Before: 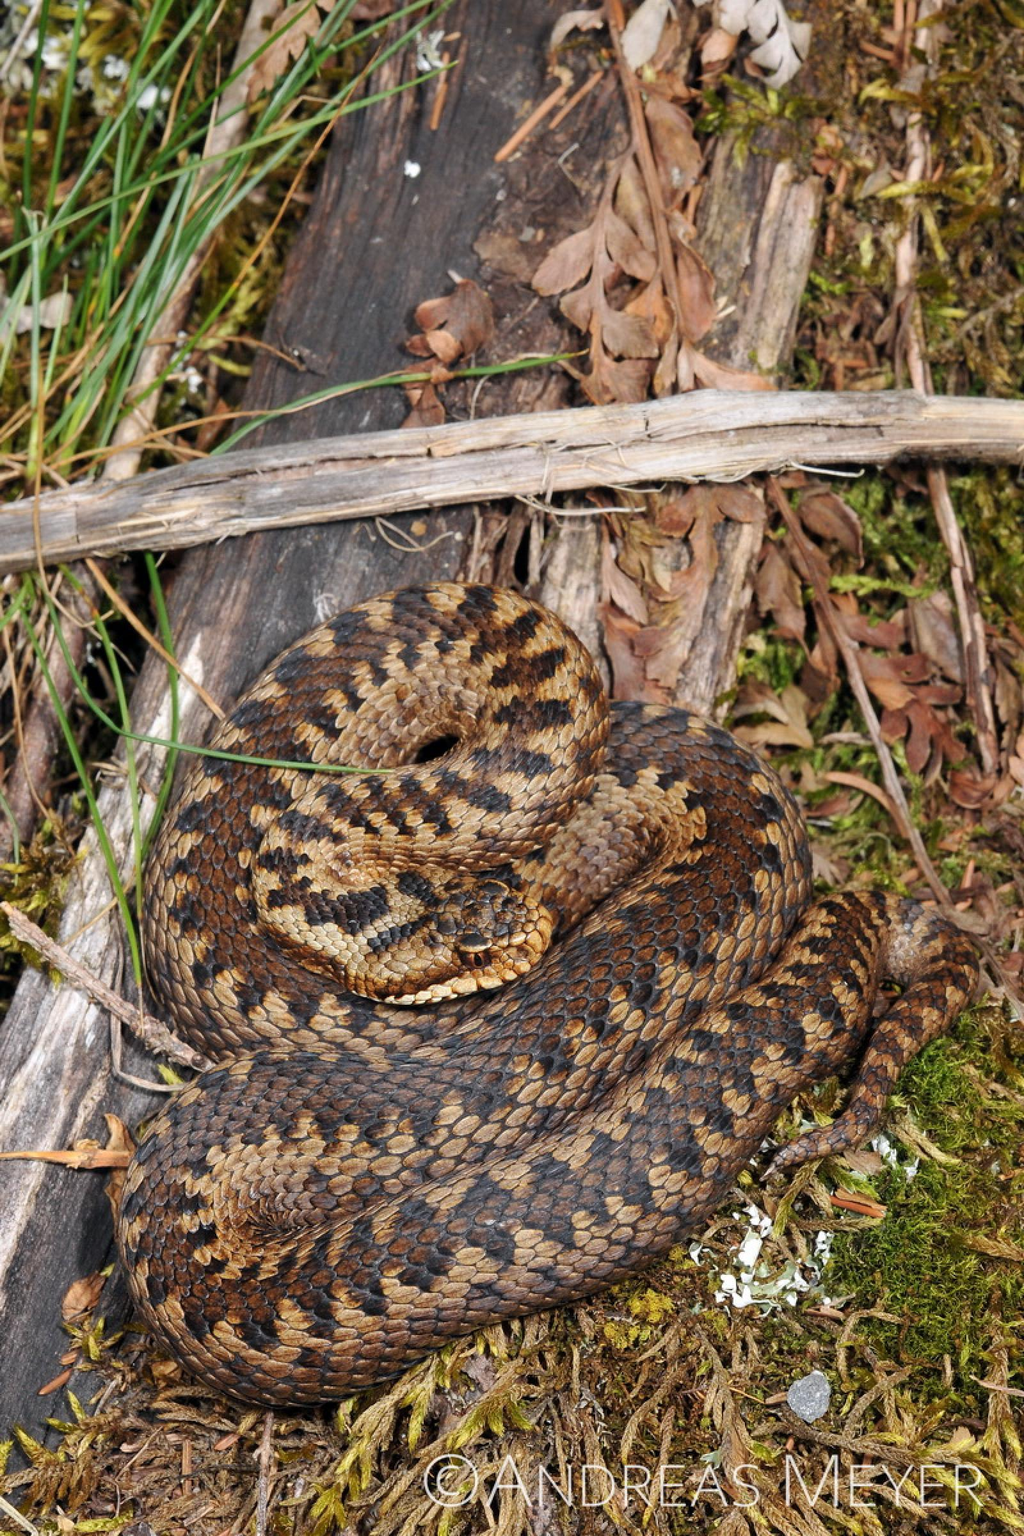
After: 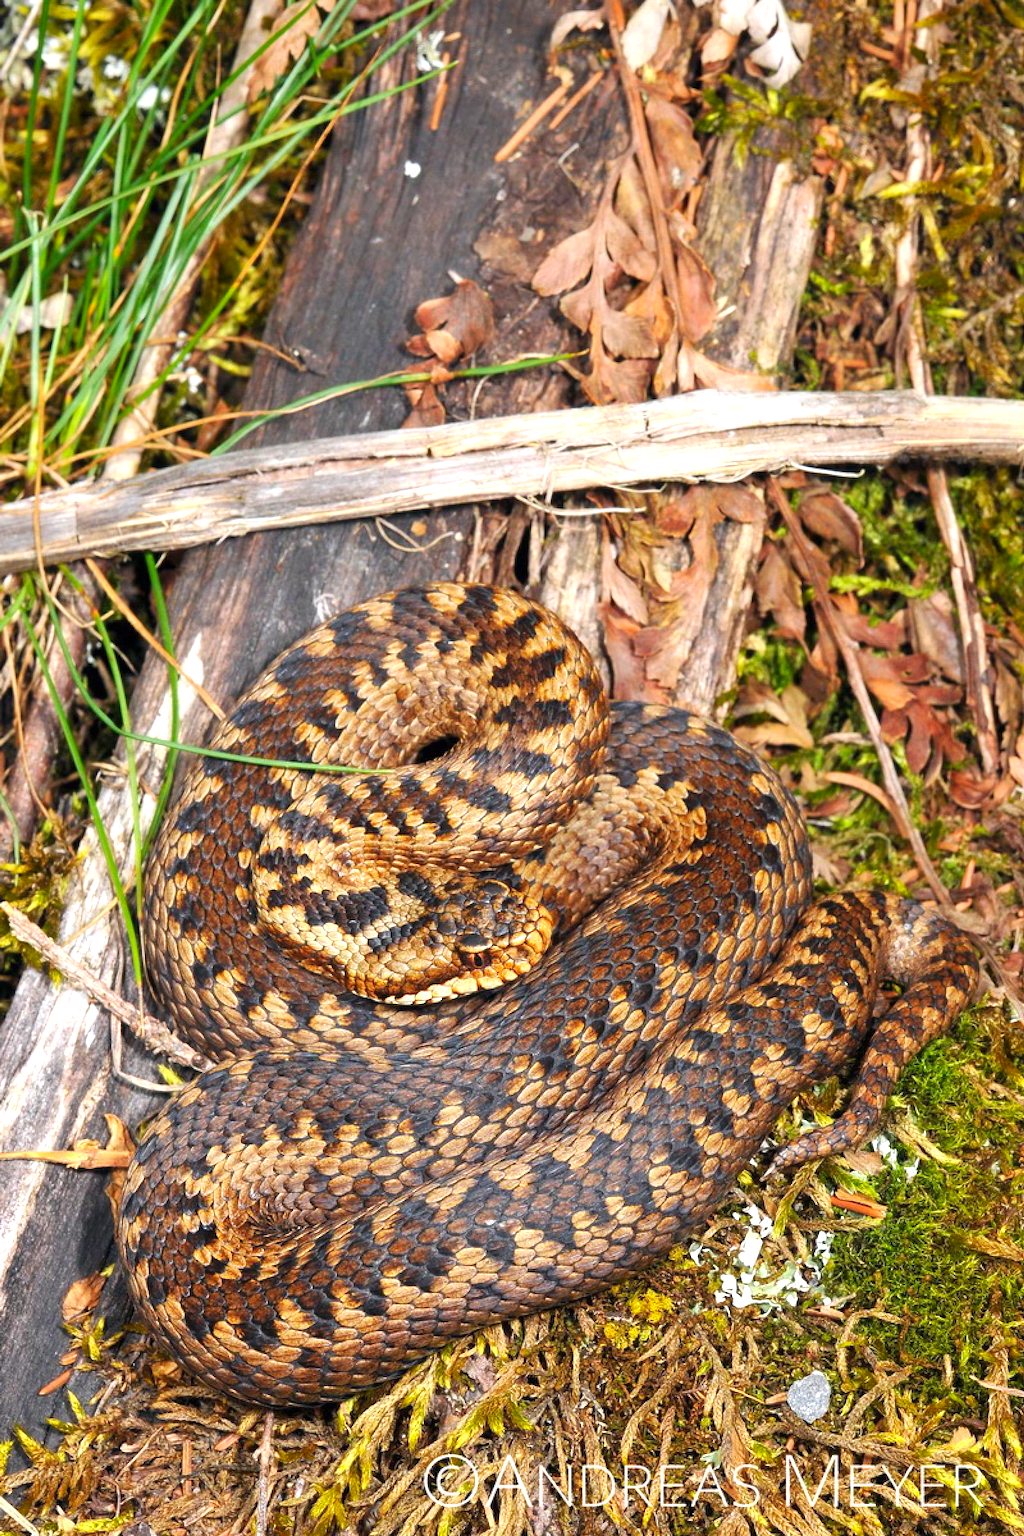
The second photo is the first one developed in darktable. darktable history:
color correction: saturation 1.32
exposure: black level correction 0, exposure 0.7 EV, compensate exposure bias true, compensate highlight preservation false
white balance: emerald 1
